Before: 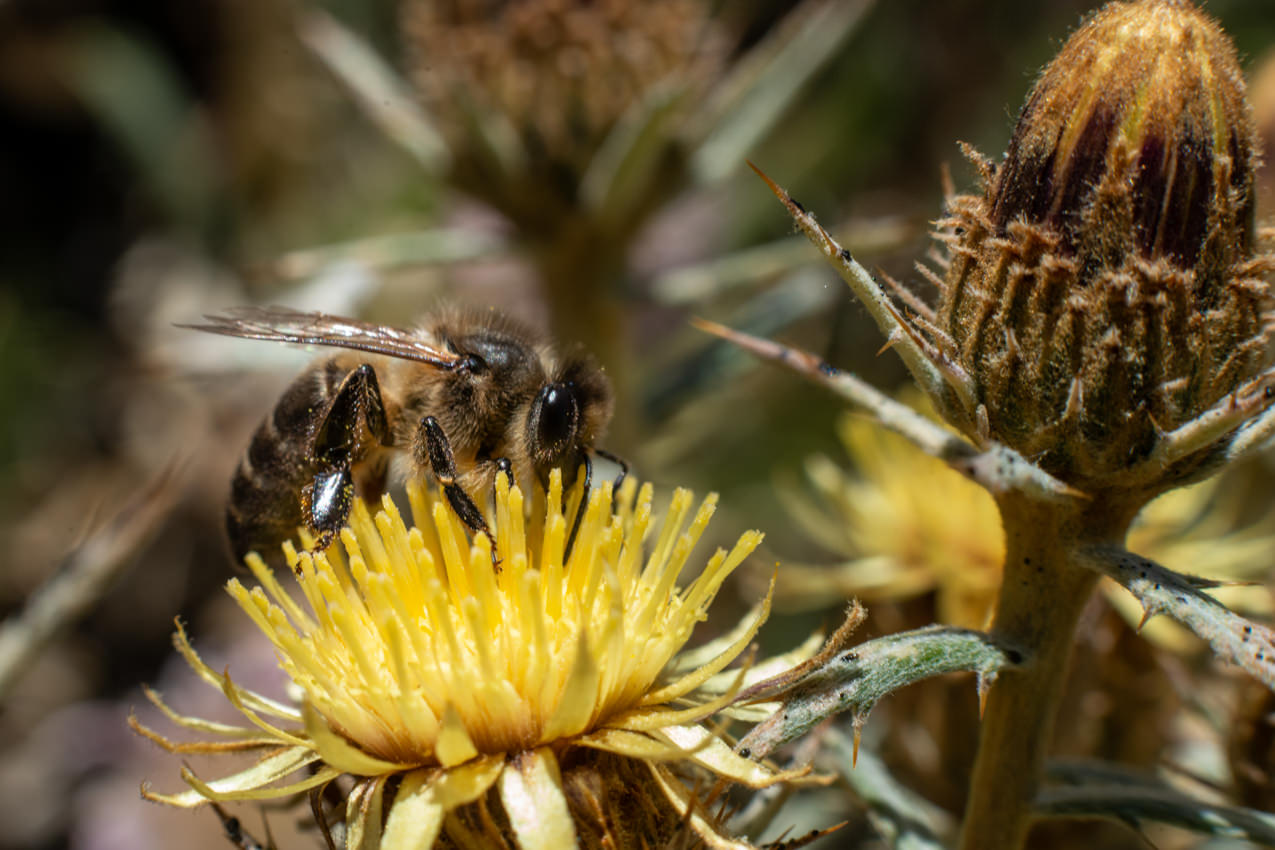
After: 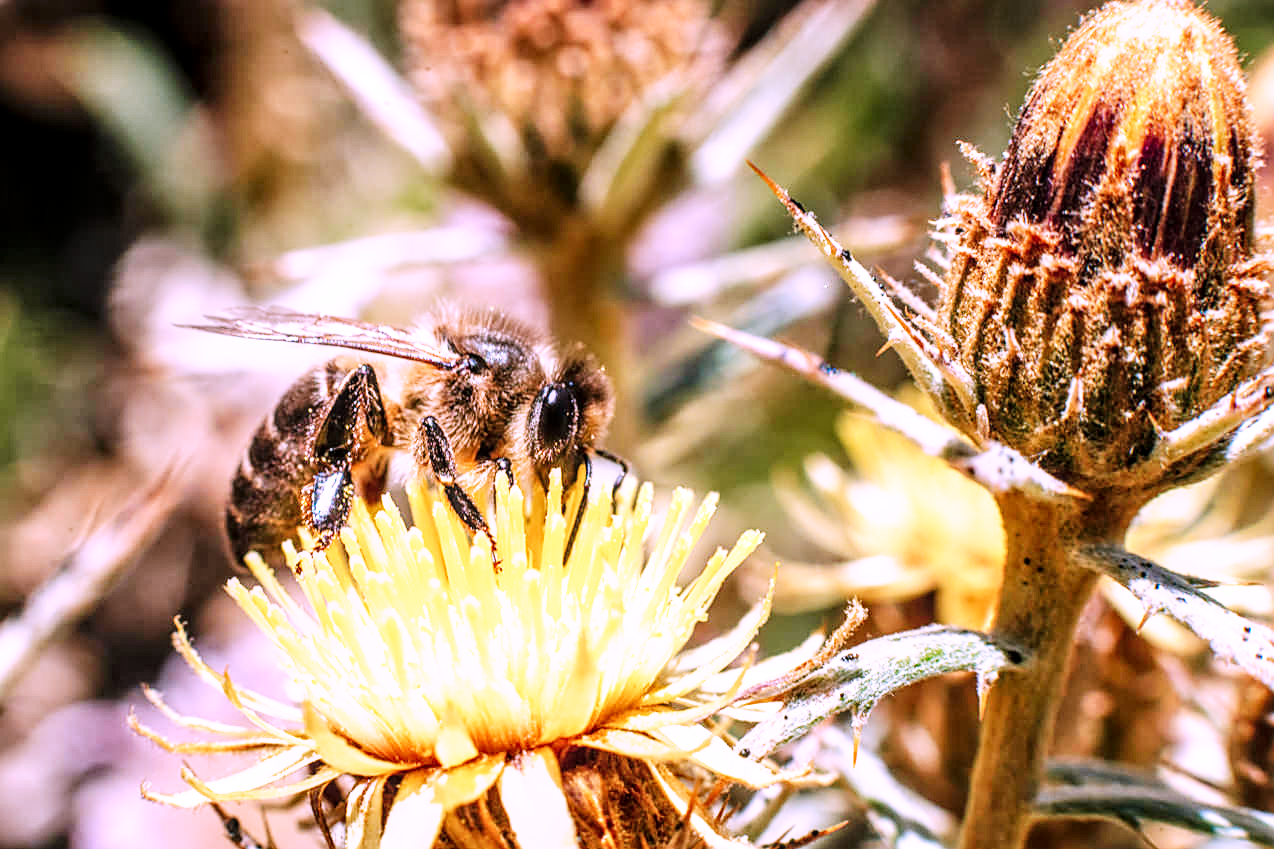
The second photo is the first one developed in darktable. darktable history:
base curve: curves: ch0 [(0, 0) (0.007, 0.004) (0.027, 0.03) (0.046, 0.07) (0.207, 0.54) (0.442, 0.872) (0.673, 0.972) (1, 1)], preserve colors none
exposure: black level correction 0, exposure 1.015 EV, compensate exposure bias true, compensate highlight preservation false
sharpen: on, module defaults
color correction: highlights a* 15.03, highlights b* -25.07
local contrast: detail 130%
tone equalizer: -8 EV 0.25 EV, -7 EV 0.417 EV, -6 EV 0.417 EV, -5 EV 0.25 EV, -3 EV -0.25 EV, -2 EV -0.417 EV, -1 EV -0.417 EV, +0 EV -0.25 EV, edges refinement/feathering 500, mask exposure compensation -1.57 EV, preserve details guided filter
